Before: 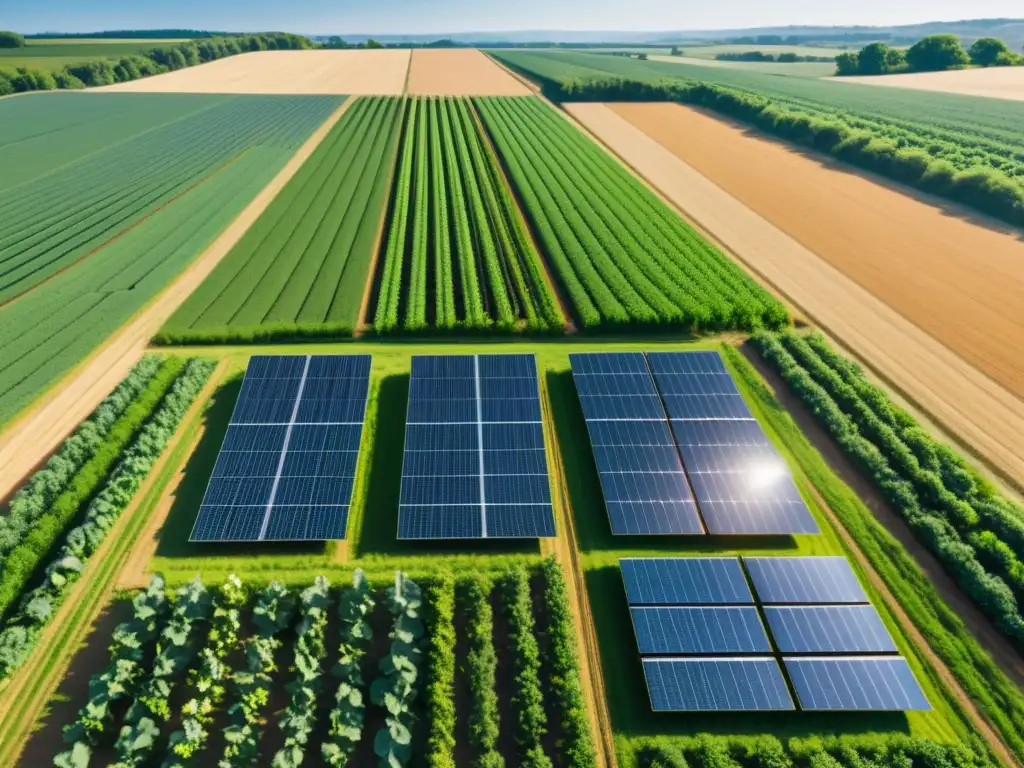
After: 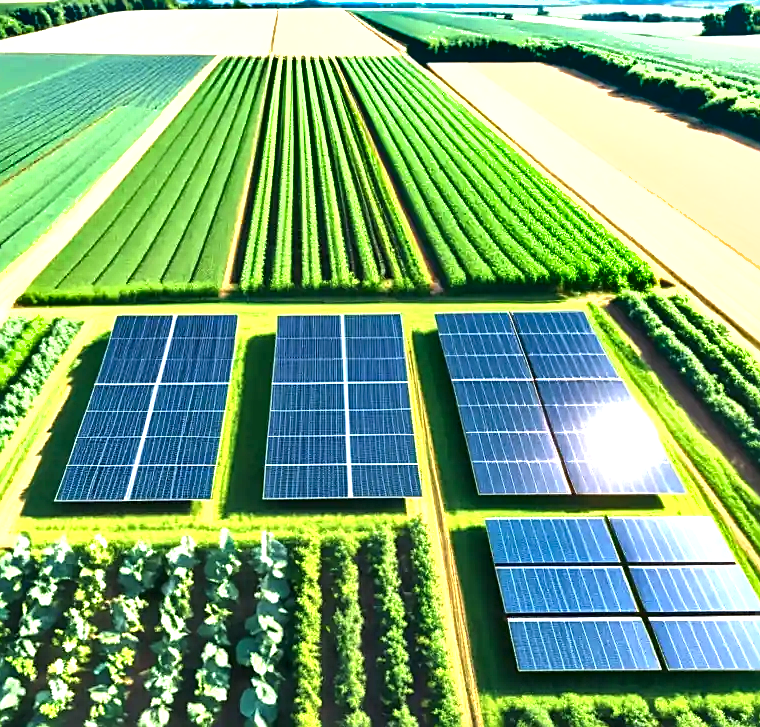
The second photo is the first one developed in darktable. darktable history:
tone equalizer: -8 EV -0.38 EV, -7 EV -0.386 EV, -6 EV -0.32 EV, -5 EV -0.205 EV, -3 EV 0.189 EV, -2 EV 0.343 EV, -1 EV 0.385 EV, +0 EV 0.425 EV, smoothing diameter 24.88%, edges refinement/feathering 10.58, preserve details guided filter
shadows and highlights: soften with gaussian
color calibration: x 0.355, y 0.367, temperature 4685.69 K
sharpen: on, module defaults
crop and rotate: left 13.142%, top 5.319%, right 12.596%
exposure: black level correction 0, exposure 1.1 EV, compensate exposure bias true, compensate highlight preservation false
local contrast: mode bilateral grid, contrast 19, coarseness 20, detail 150%, midtone range 0.2
